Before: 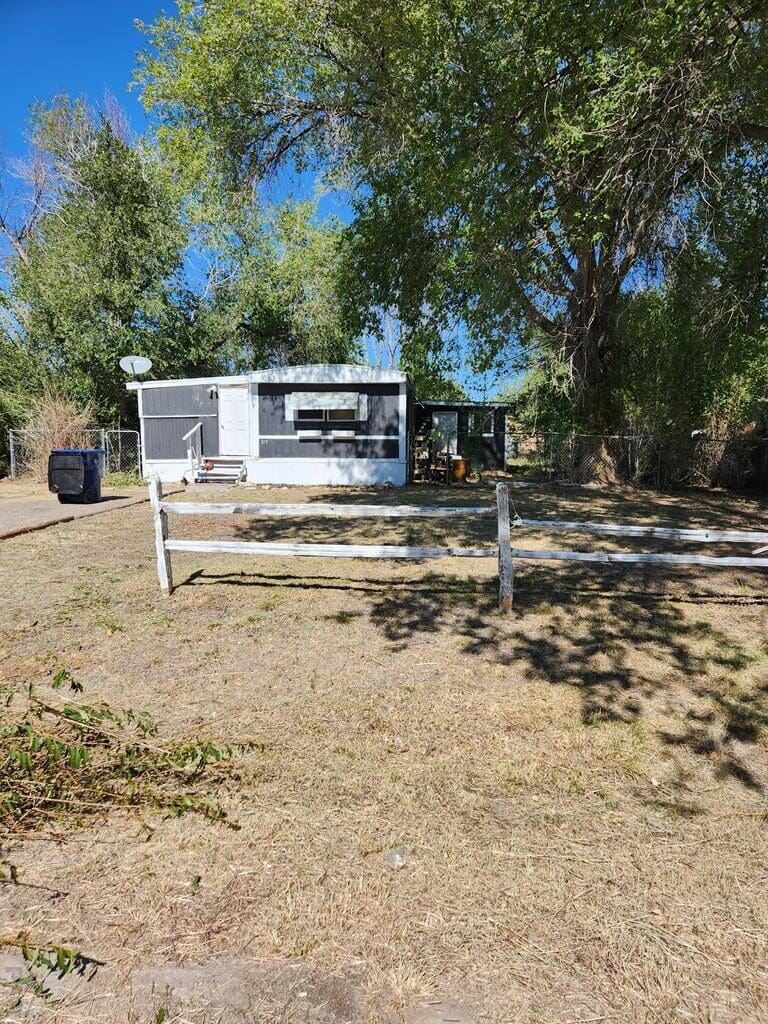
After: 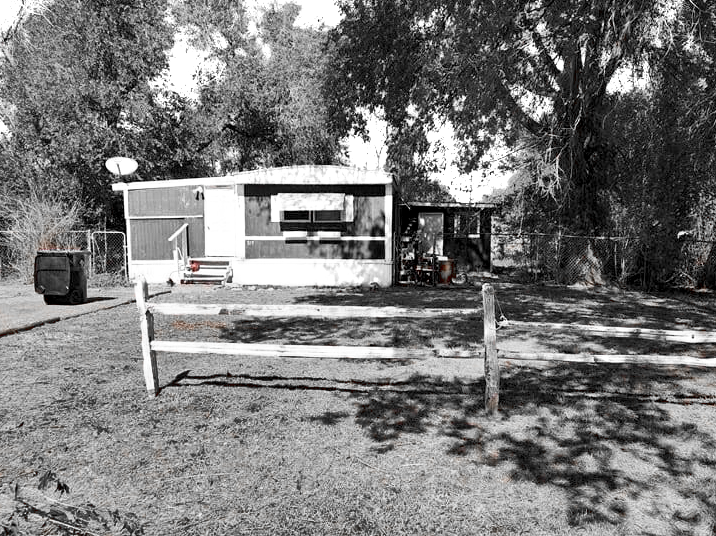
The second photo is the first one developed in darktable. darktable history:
crop: left 1.838%, top 19.515%, right 4.839%, bottom 28.051%
shadows and highlights: shadows 24.47, highlights -79.08, soften with gaussian
base curve: curves: ch0 [(0, 0) (0.688, 0.865) (1, 1)], preserve colors none
exposure: black level correction 0.005, exposure 0.004 EV, compensate exposure bias true, compensate highlight preservation false
color zones: curves: ch0 [(0, 0.352) (0.143, 0.407) (0.286, 0.386) (0.429, 0.431) (0.571, 0.829) (0.714, 0.853) (0.857, 0.833) (1, 0.352)]; ch1 [(0, 0.604) (0.072, 0.726) (0.096, 0.608) (0.205, 0.007) (0.571, -0.006) (0.839, -0.013) (0.857, -0.012) (1, 0.604)]
